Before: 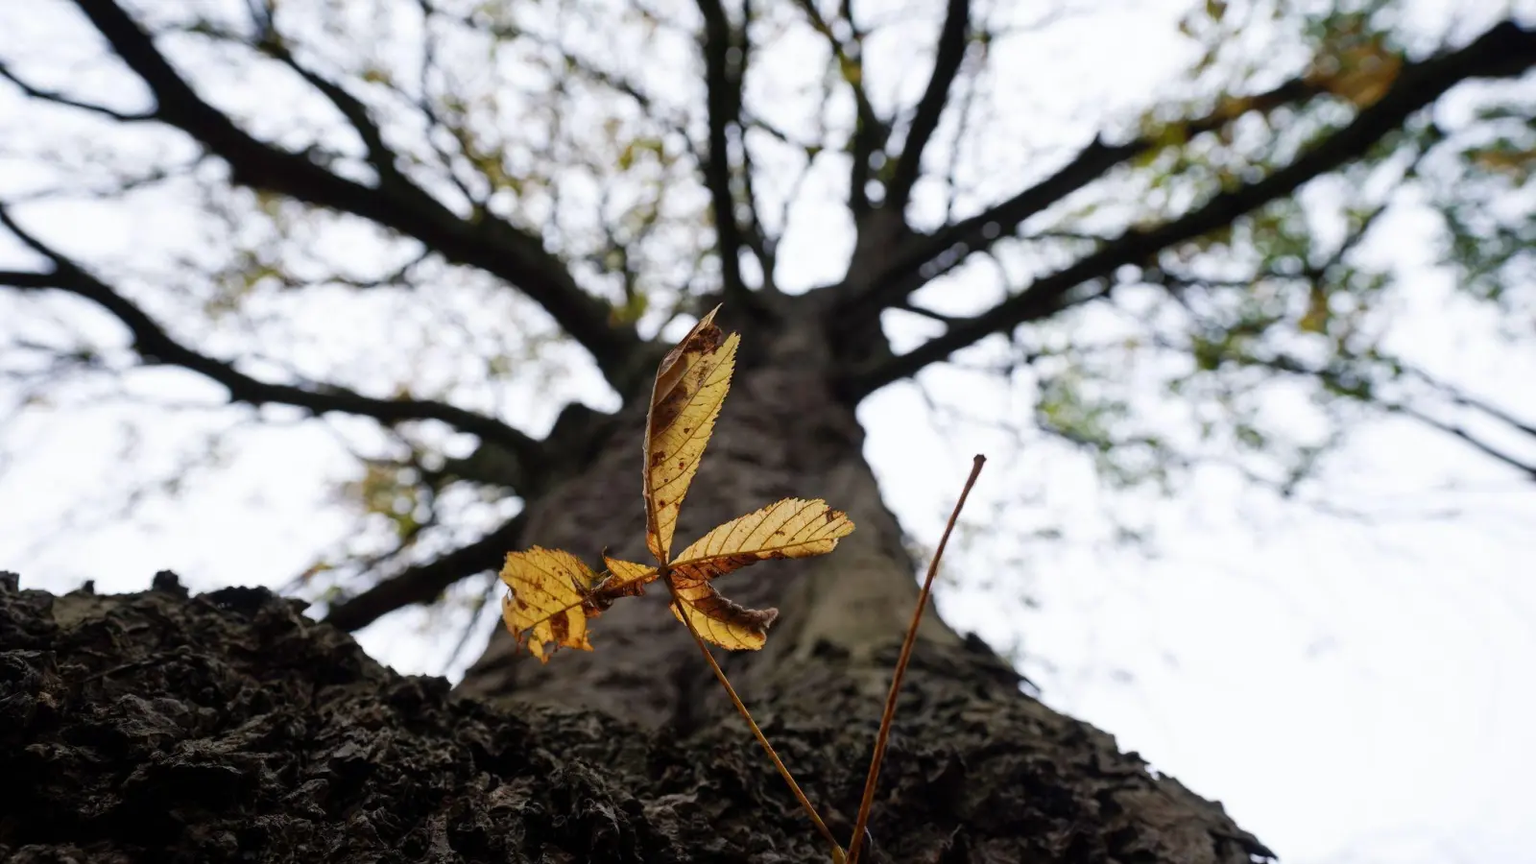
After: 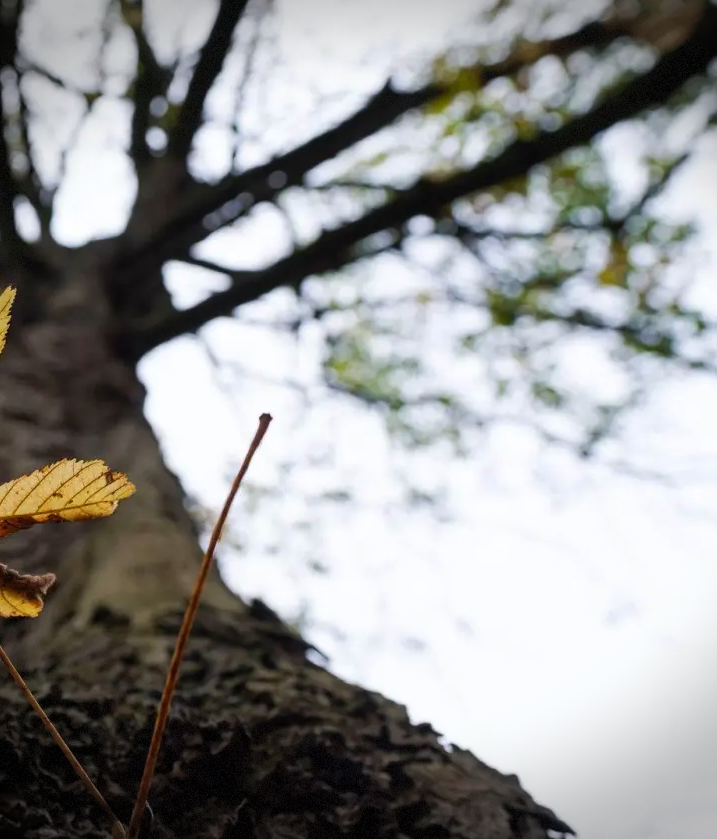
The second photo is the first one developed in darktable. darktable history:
crop: left 47.202%, top 6.769%, right 7.933%
vignetting: fall-off start 89.19%, fall-off radius 44.21%, width/height ratio 1.157, dithering 8-bit output, unbound false
color balance rgb: perceptual saturation grading › global saturation 0.795%, global vibrance 27.428%
